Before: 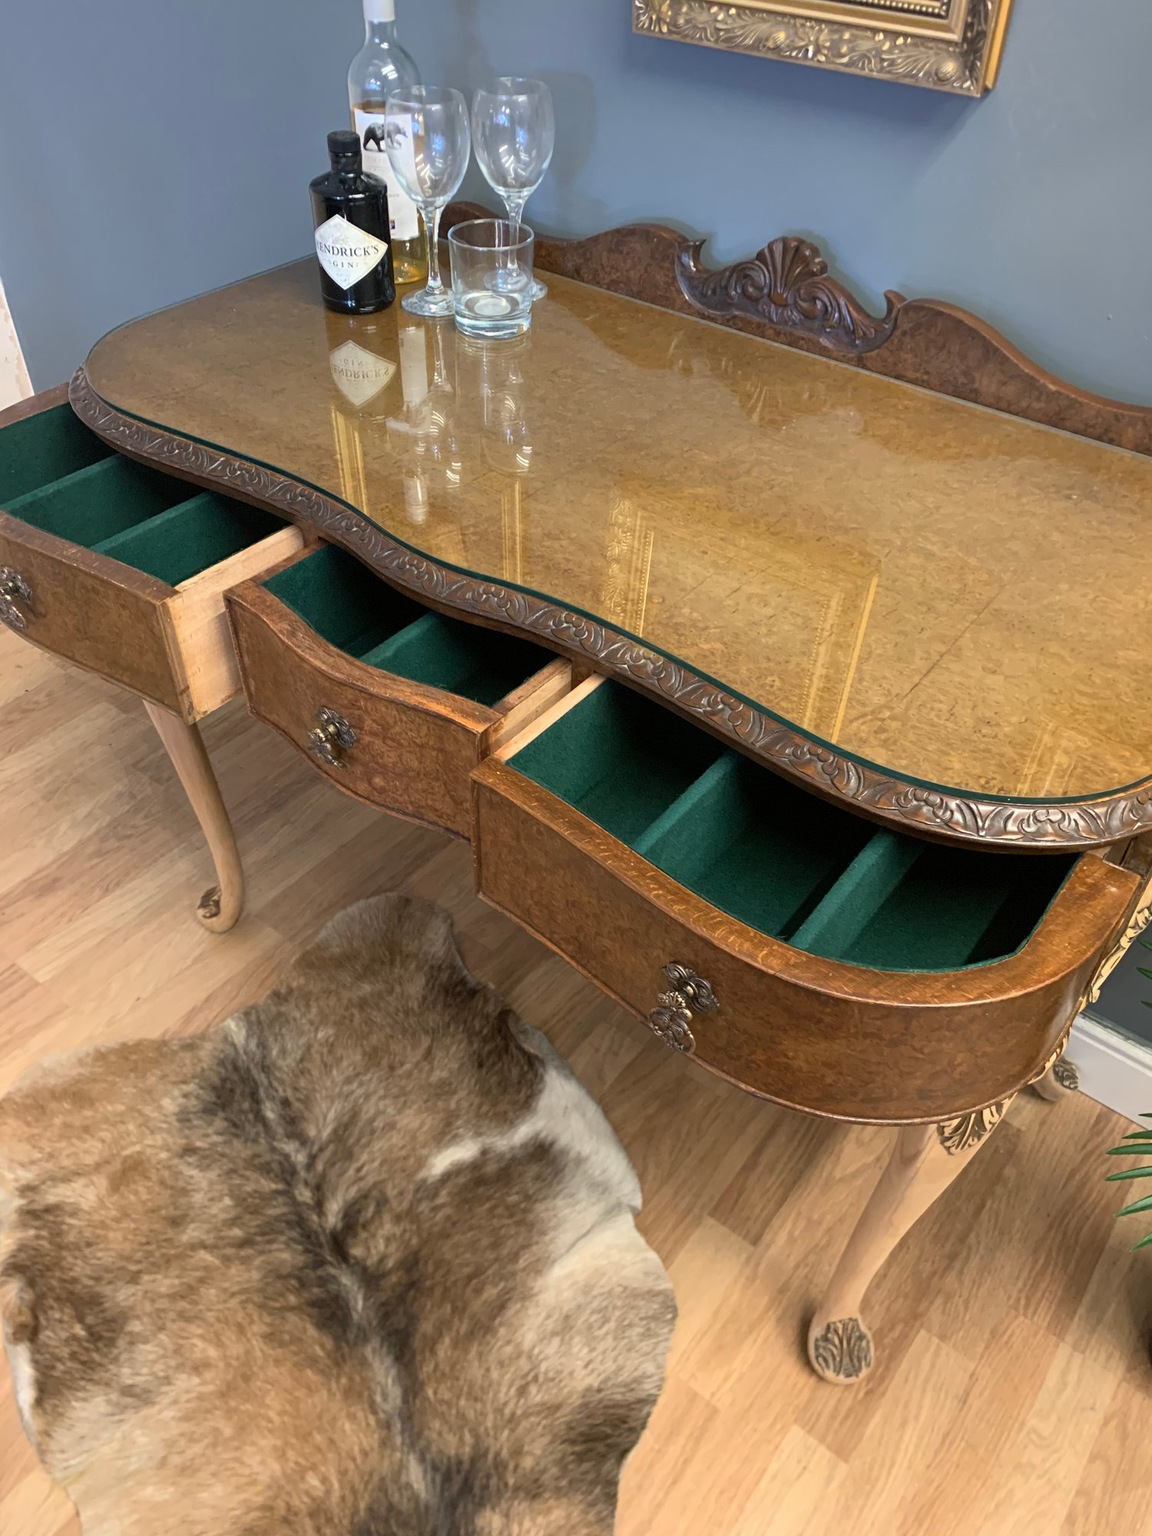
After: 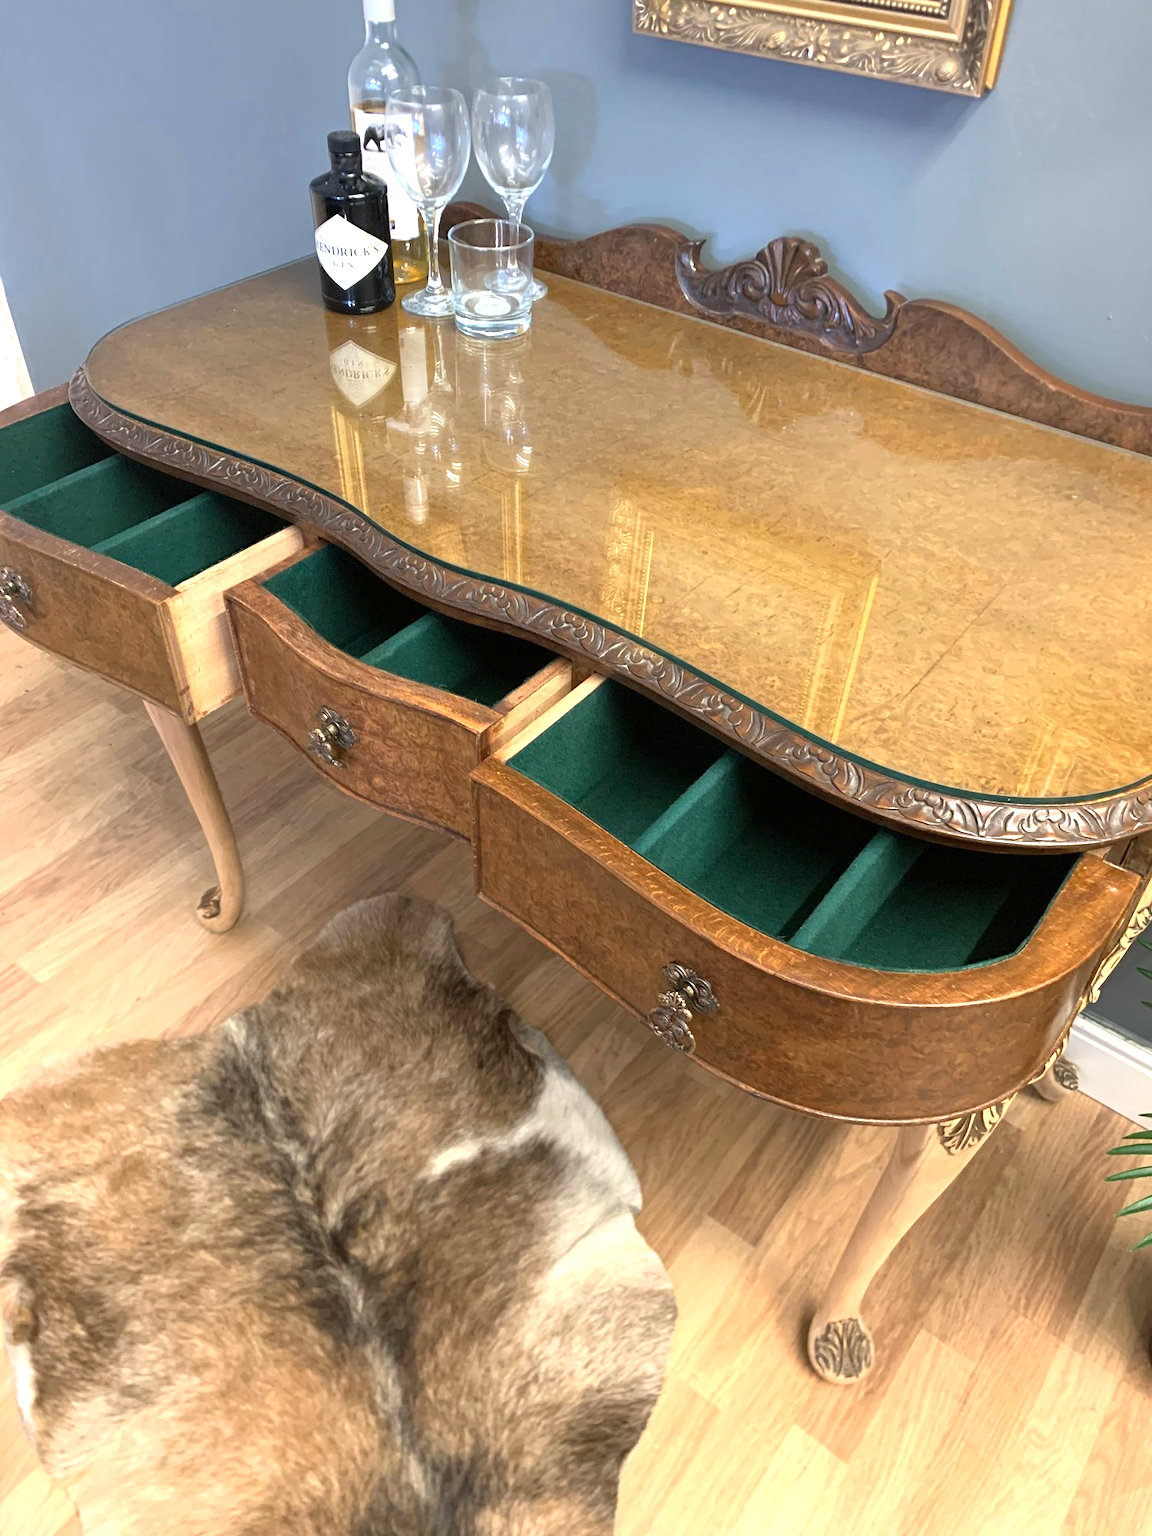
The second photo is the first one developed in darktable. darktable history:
tone equalizer: -8 EV -0.73 EV, -7 EV -0.725 EV, -6 EV -0.634 EV, -5 EV -0.408 EV, -3 EV 0.396 EV, -2 EV 0.6 EV, -1 EV 0.677 EV, +0 EV 0.774 EV, smoothing diameter 24.86%, edges refinement/feathering 5.89, preserve details guided filter
